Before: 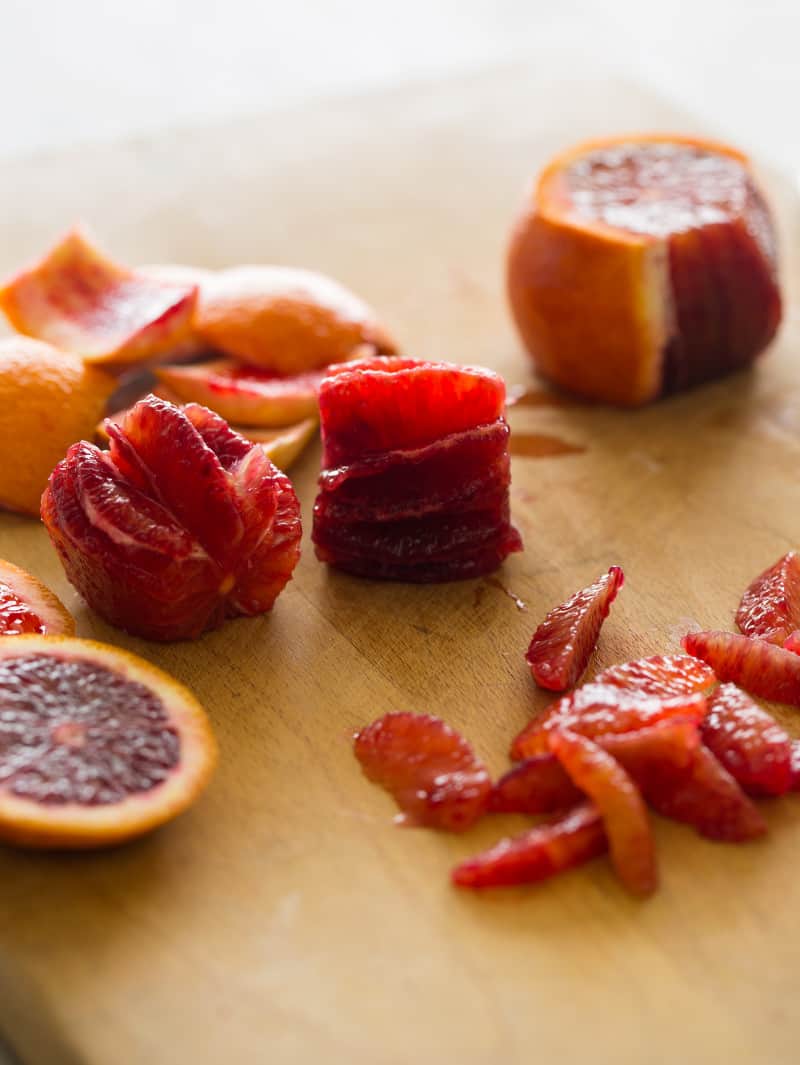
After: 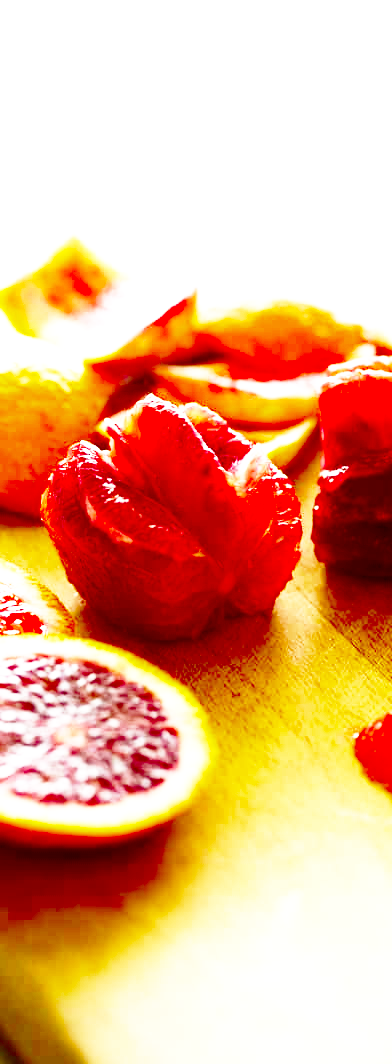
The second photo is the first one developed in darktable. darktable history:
crop and rotate: left 0.001%, right 50.971%
contrast brightness saturation: brightness -0.983, saturation 0.995
exposure: black level correction 0, exposure 1.124 EV, compensate highlight preservation false
base curve: curves: ch0 [(0, 0) (0.007, 0.004) (0.027, 0.03) (0.046, 0.07) (0.207, 0.54) (0.442, 0.872) (0.673, 0.972) (1, 1)], preserve colors none
